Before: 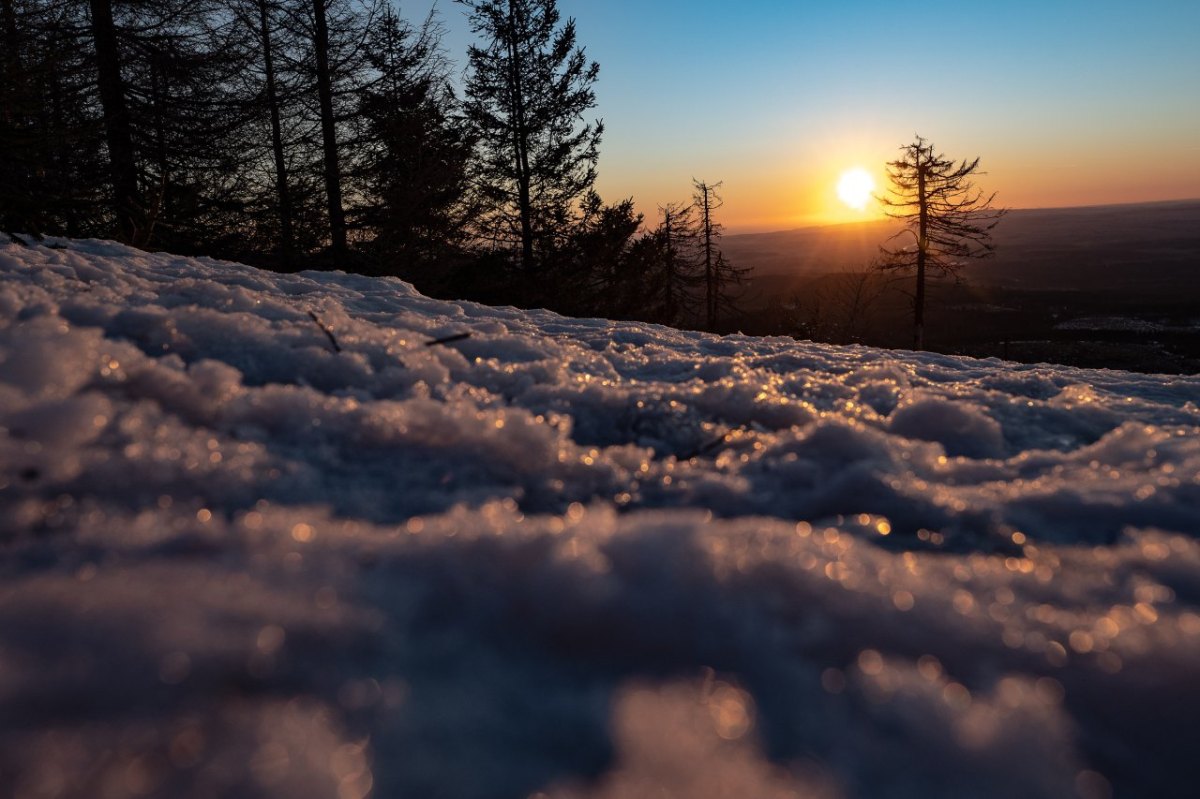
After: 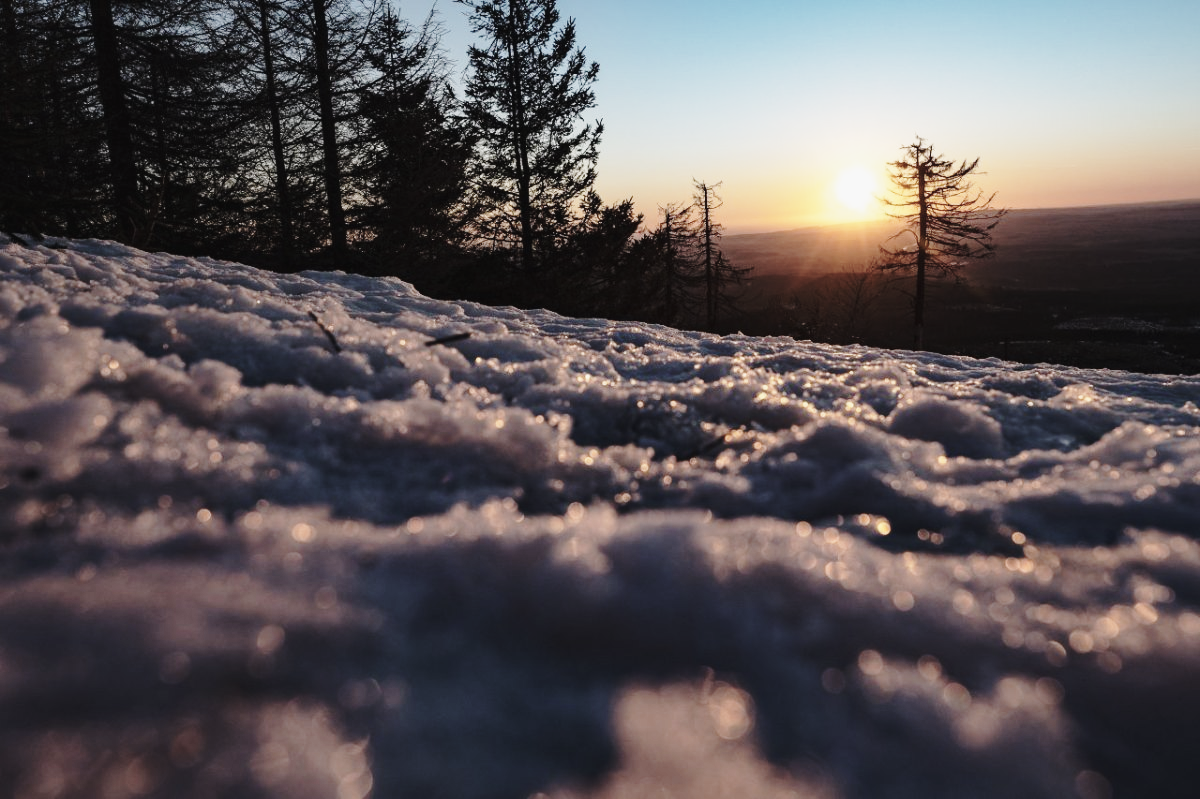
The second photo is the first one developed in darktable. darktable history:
tone equalizer: on, module defaults
contrast brightness saturation: contrast -0.05, saturation -0.41
base curve: curves: ch0 [(0, 0) (0.032, 0.037) (0.105, 0.228) (0.435, 0.76) (0.856, 0.983) (1, 1)], preserve colors none
